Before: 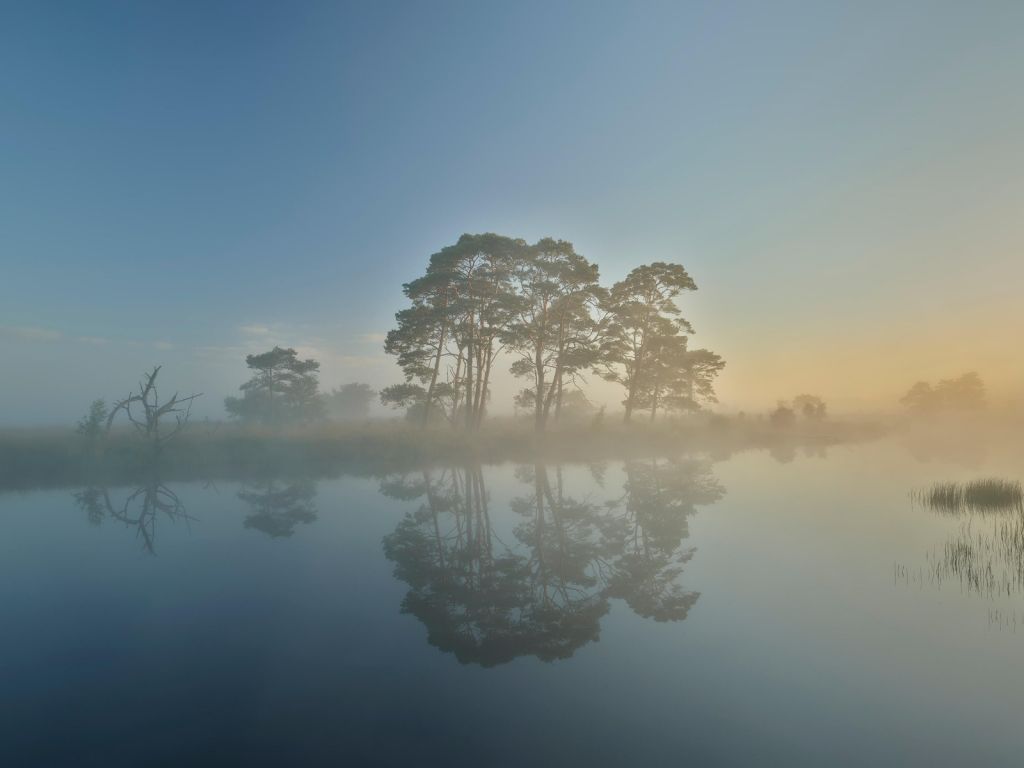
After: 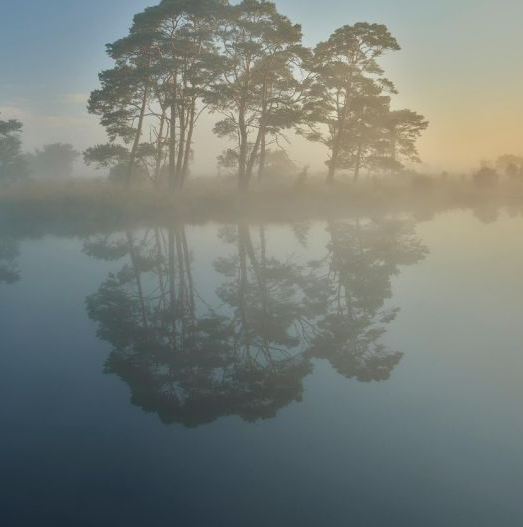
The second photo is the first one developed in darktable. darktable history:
exposure: compensate highlight preservation false
crop and rotate: left 29.06%, top 31.286%, right 19.804%
